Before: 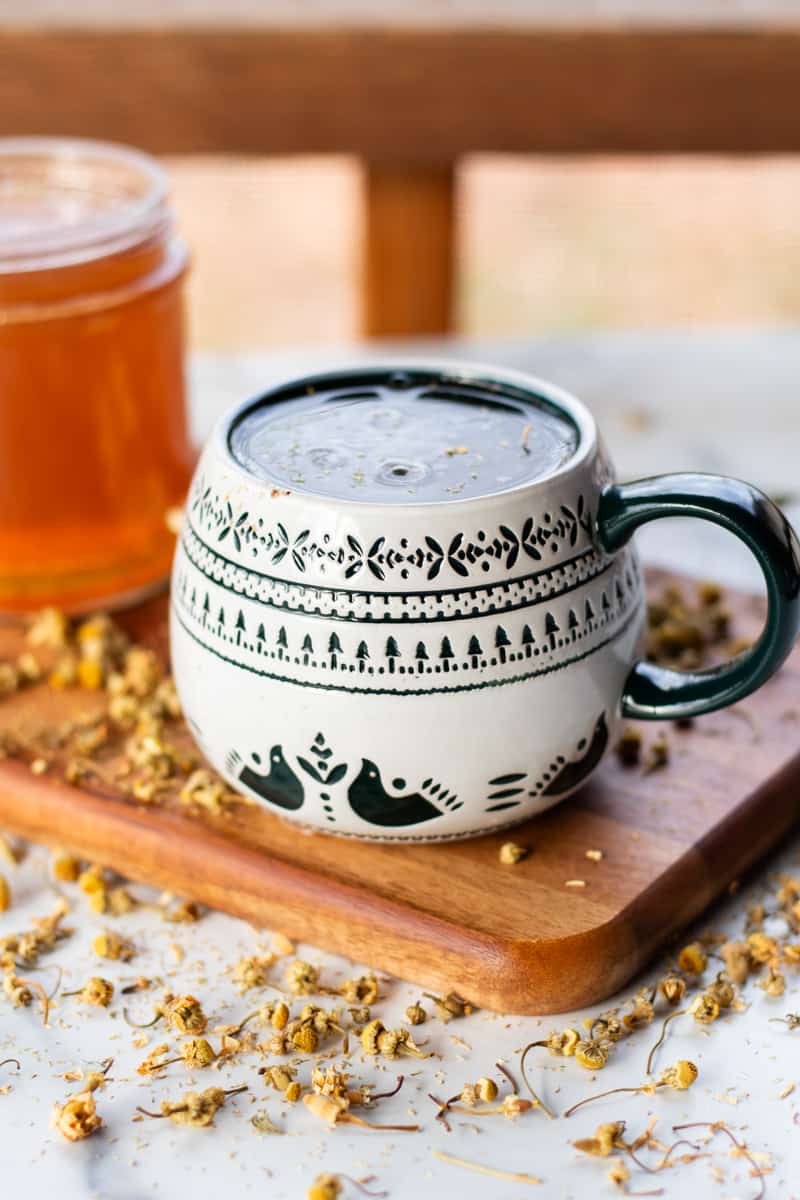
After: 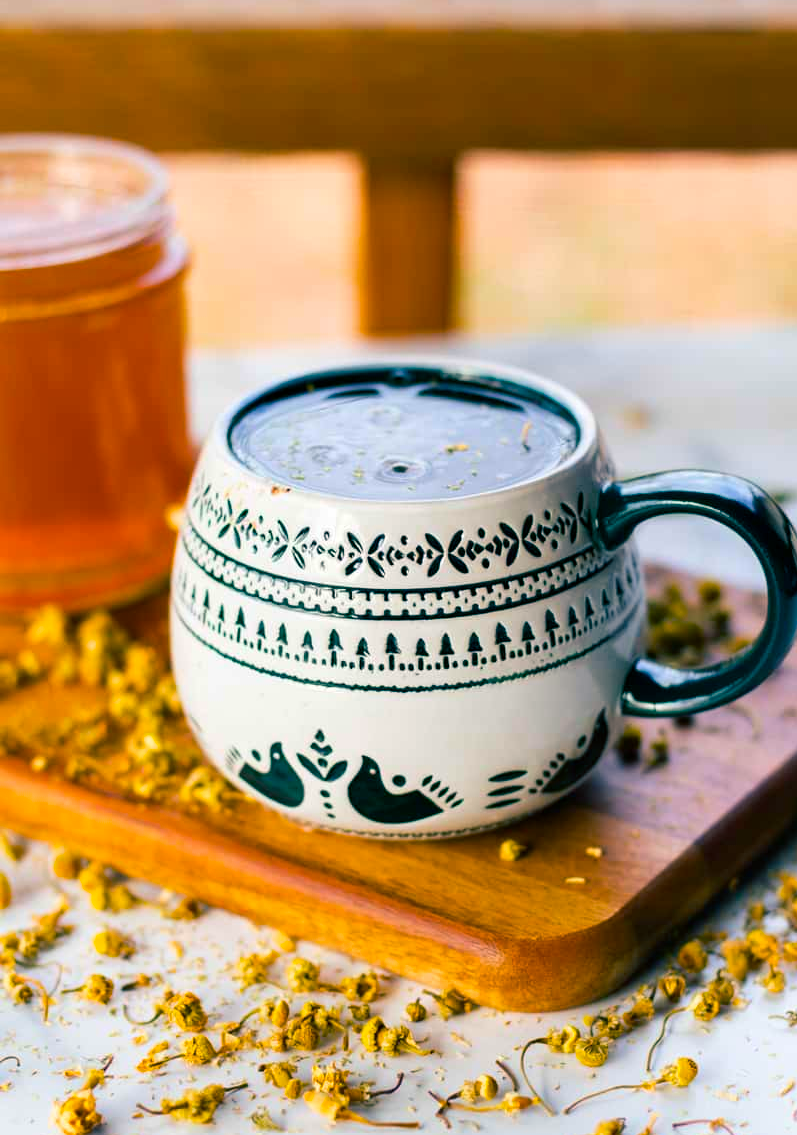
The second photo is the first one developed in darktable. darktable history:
crop: top 0.314%, right 0.265%, bottom 5.031%
color balance rgb: shadows lift › luminance -28.648%, shadows lift › chroma 10.22%, shadows lift › hue 227.03°, power › hue 328.45°, linear chroma grading › global chroma 19.765%, perceptual saturation grading › global saturation 29.431%, global vibrance 20%
